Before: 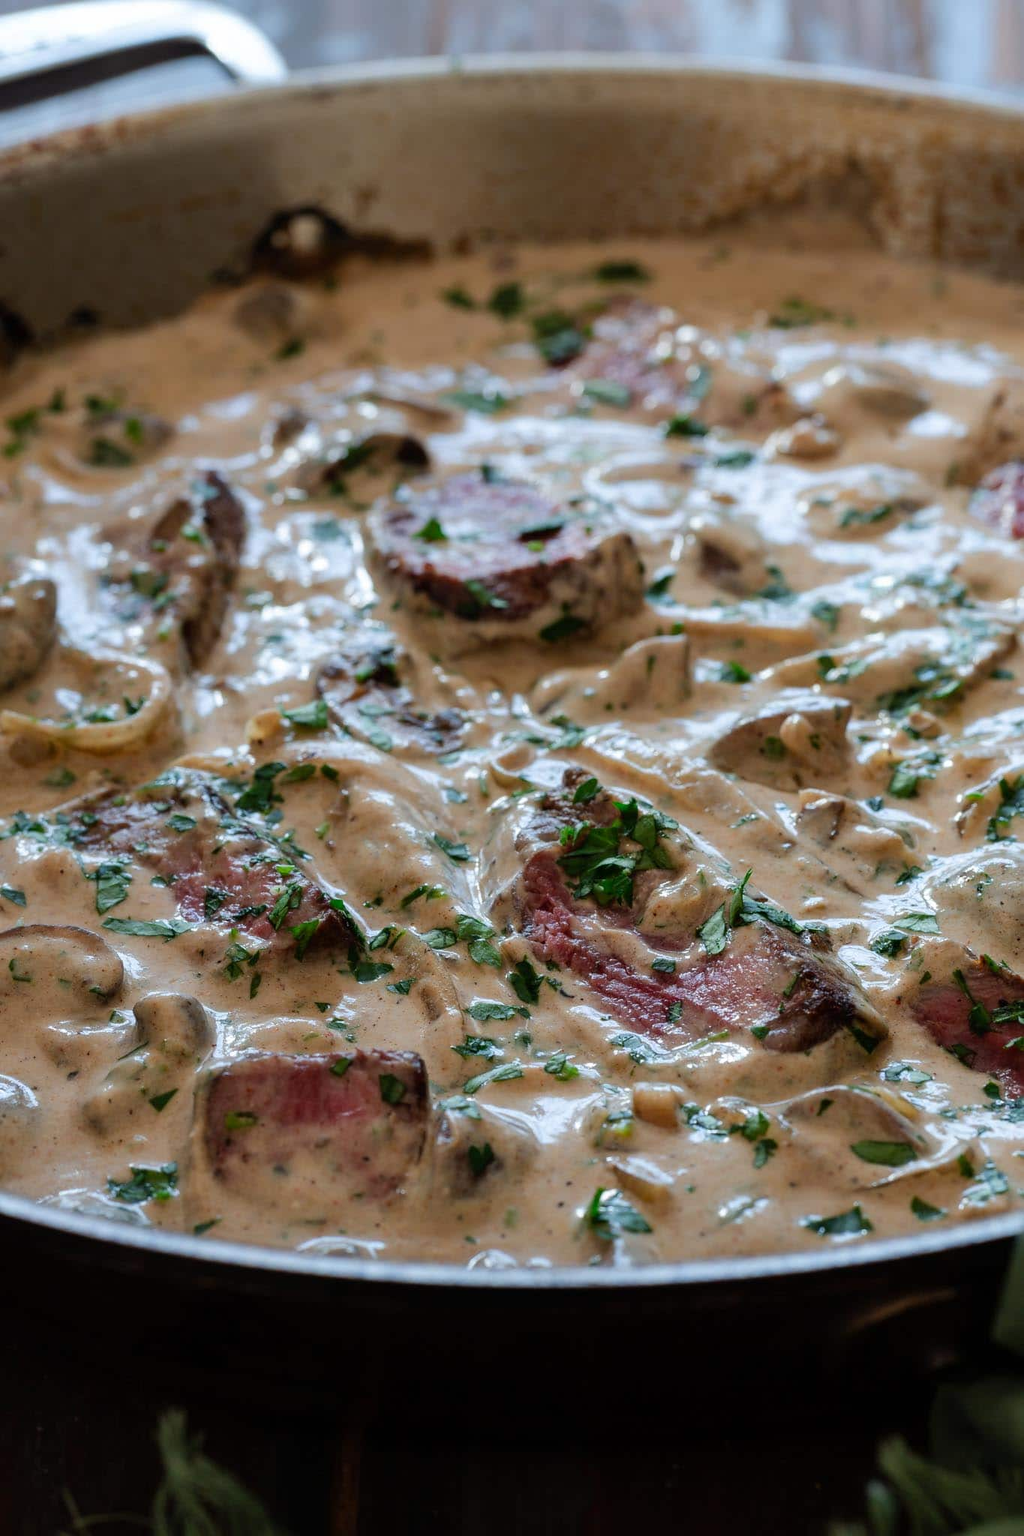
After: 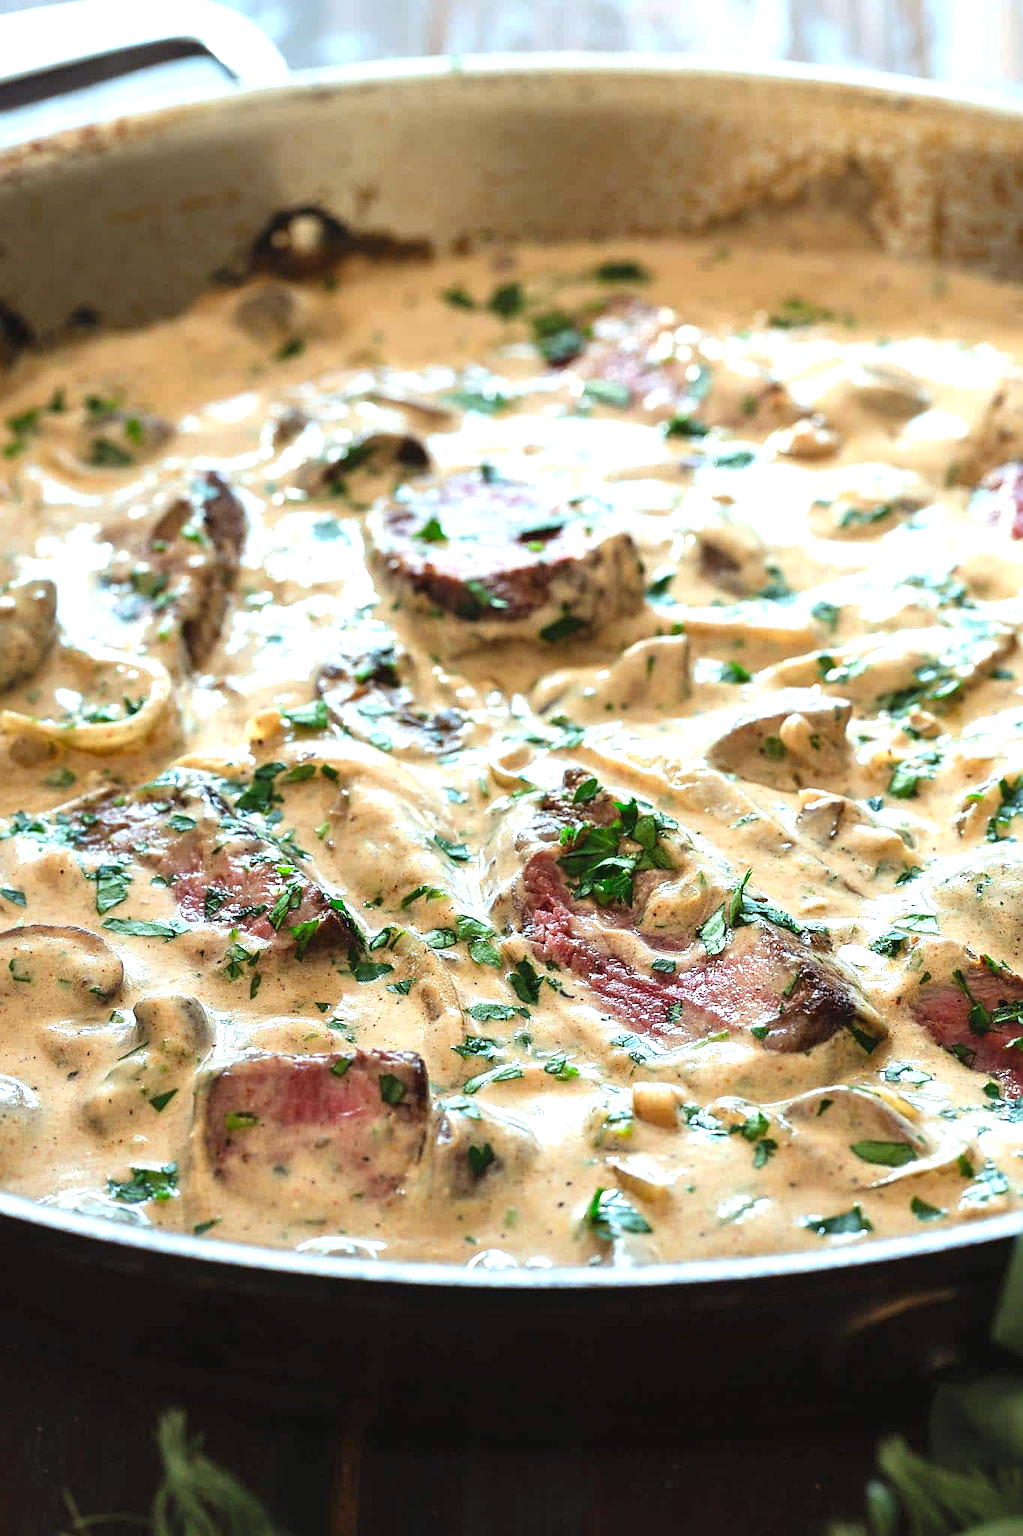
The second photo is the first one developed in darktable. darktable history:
color correction: highlights a* -4.38, highlights b* 6.57
sharpen: on, module defaults
exposure: black level correction -0.002, exposure 1.364 EV, compensate exposure bias true, compensate highlight preservation false
